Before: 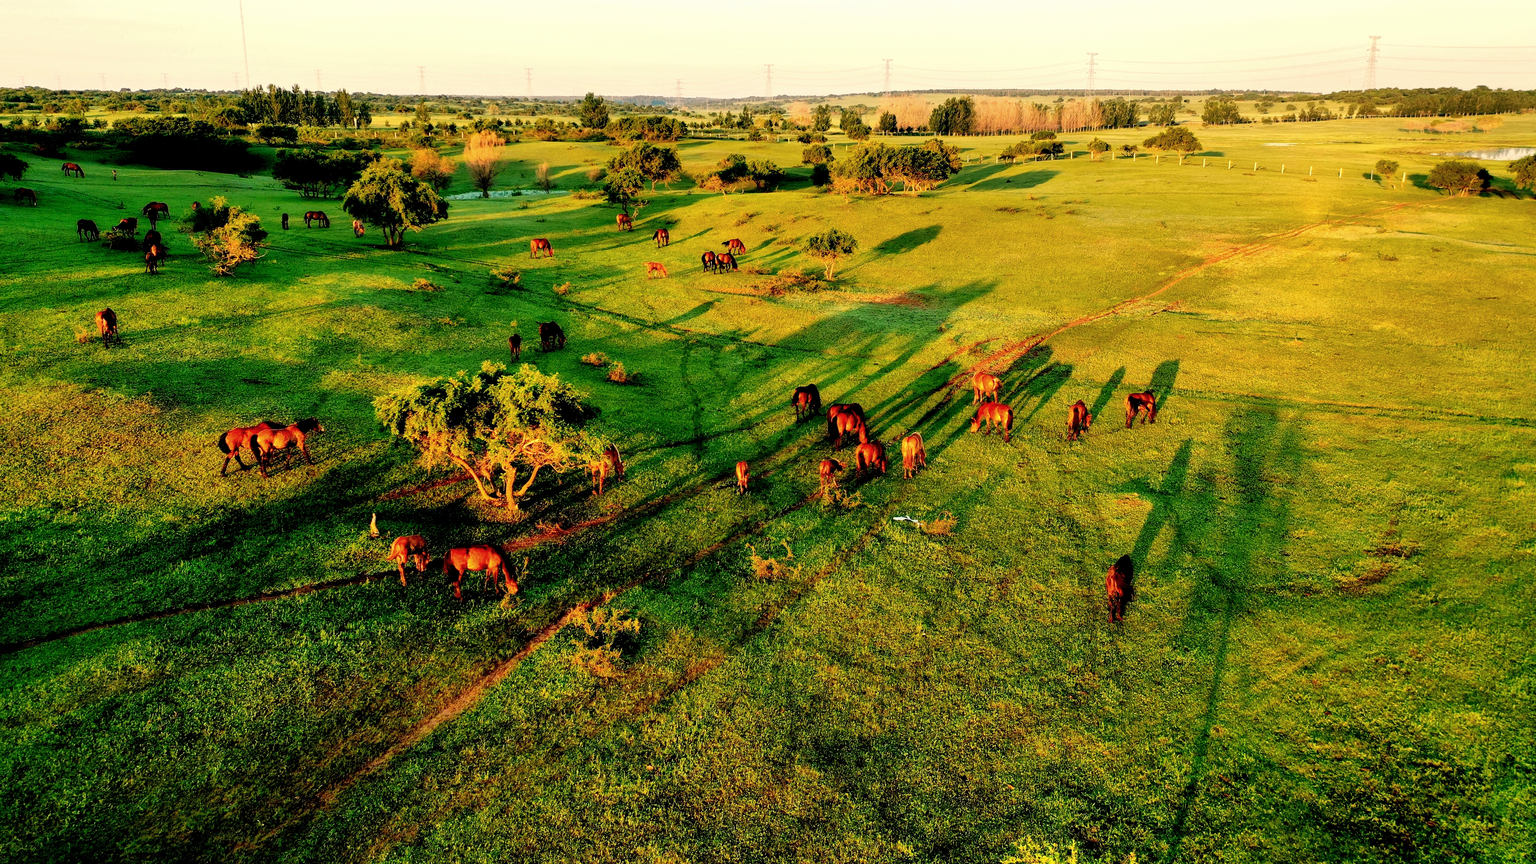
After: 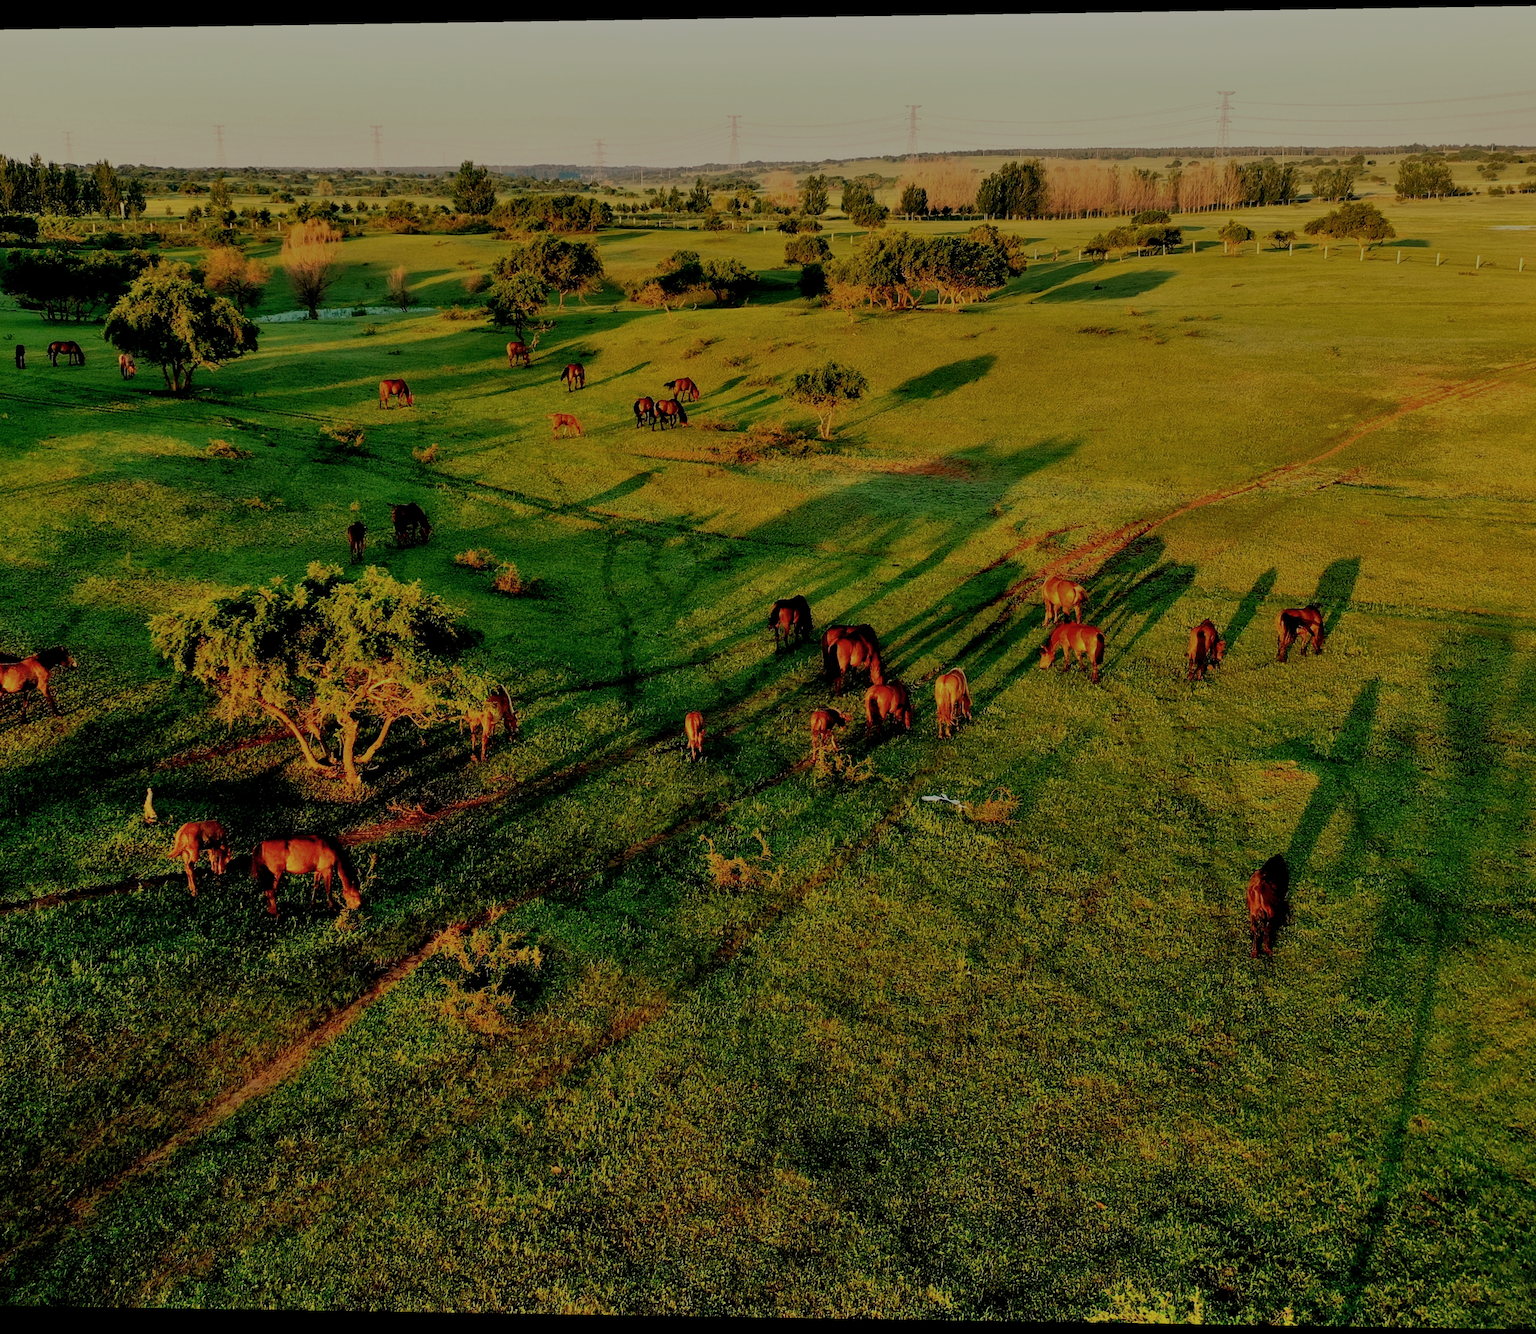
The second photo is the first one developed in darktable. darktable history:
crop: left 16.899%, right 16.556%
rotate and perspective: lens shift (horizontal) -0.055, automatic cropping off
exposure: exposure -1.468 EV, compensate highlight preservation false
shadows and highlights: shadows 30.63, highlights -63.22, shadows color adjustment 98%, highlights color adjustment 58.61%, soften with gaussian
